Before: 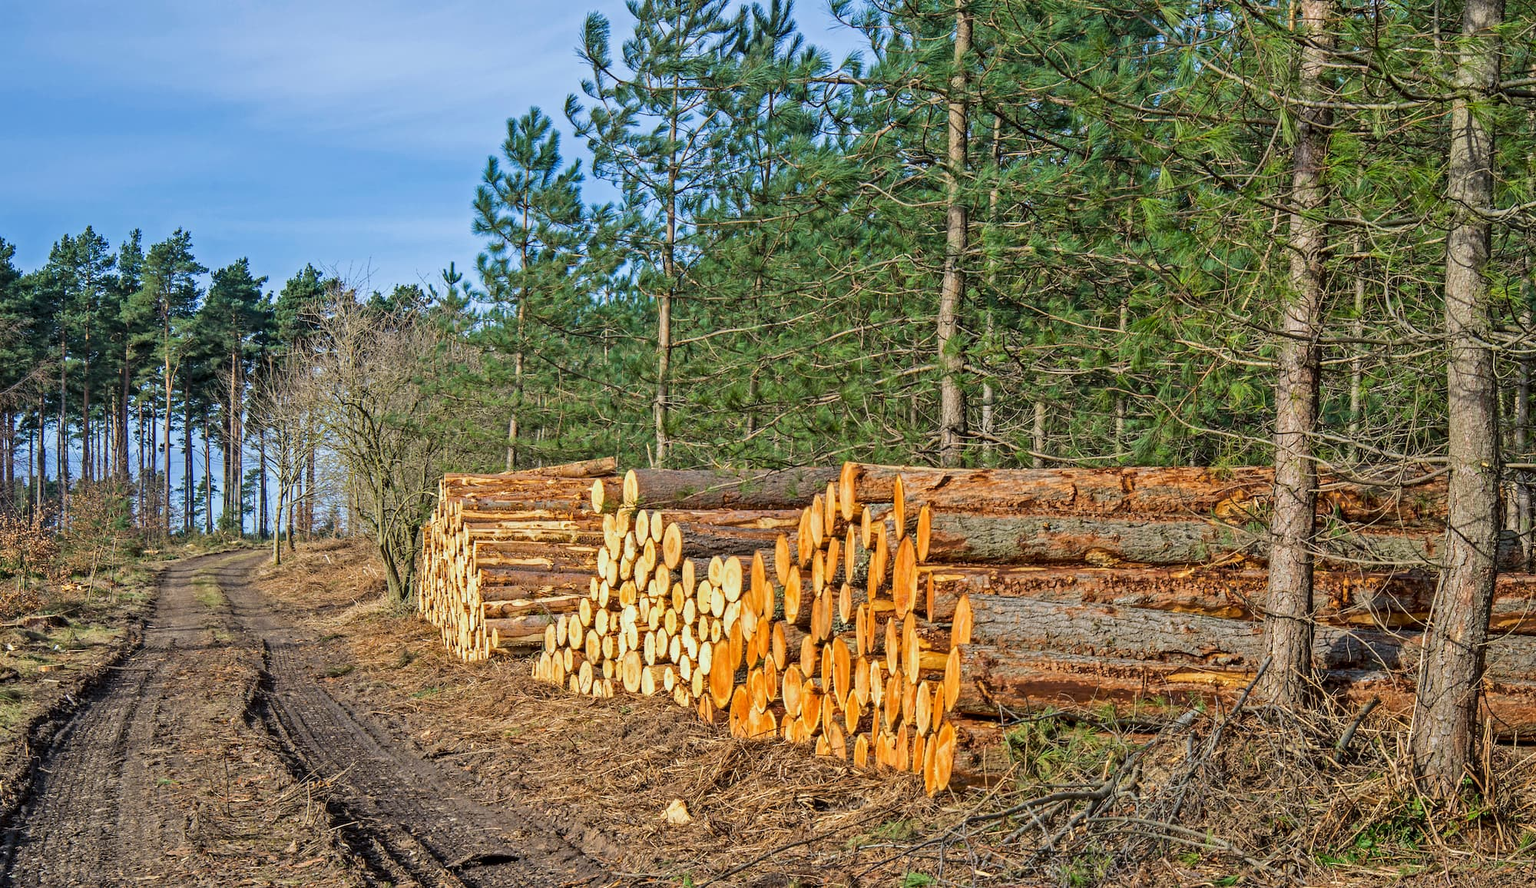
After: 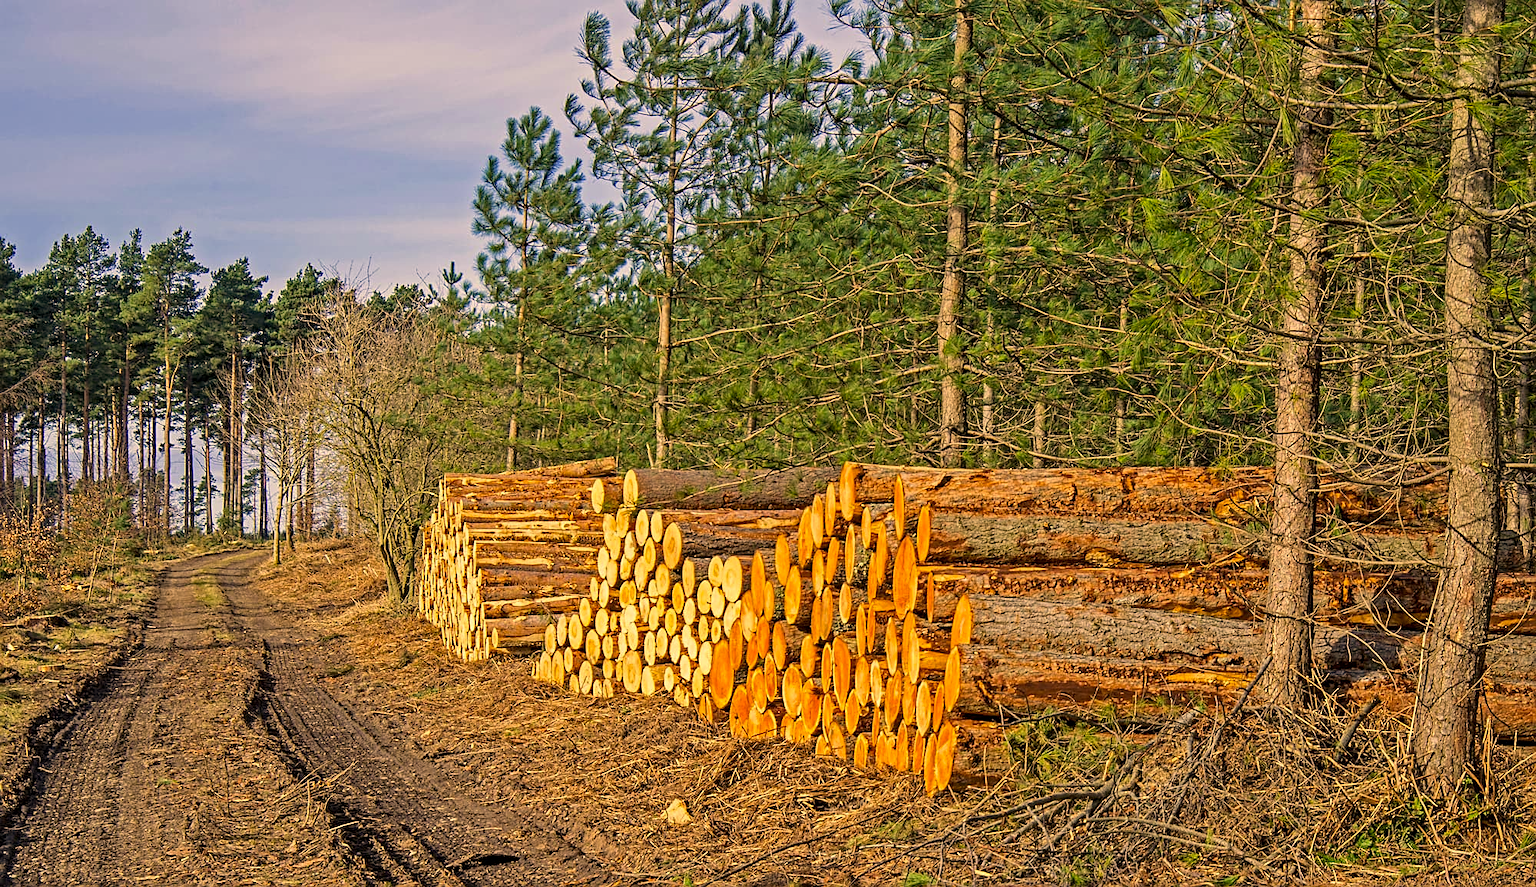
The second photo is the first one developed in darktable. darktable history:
sharpen: on, module defaults
color correction: highlights a* 14.98, highlights b* 31.79
haze removal: compatibility mode true, adaptive false
